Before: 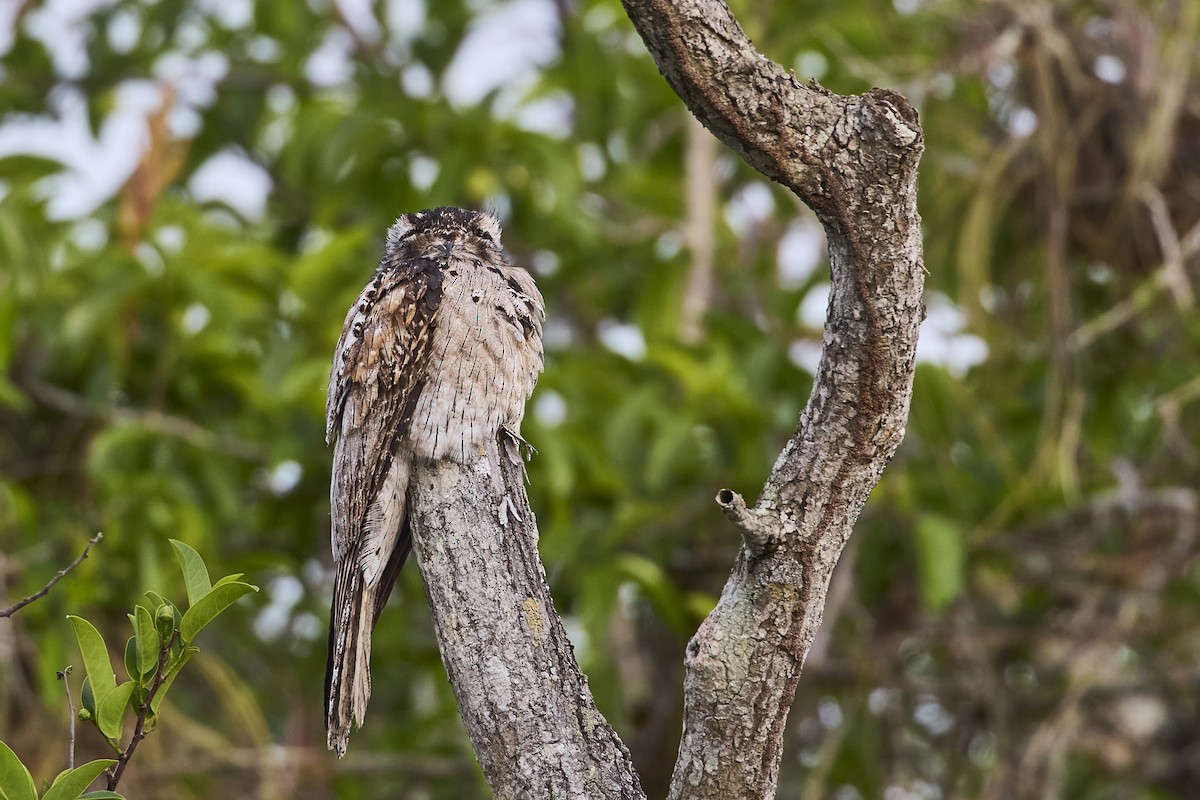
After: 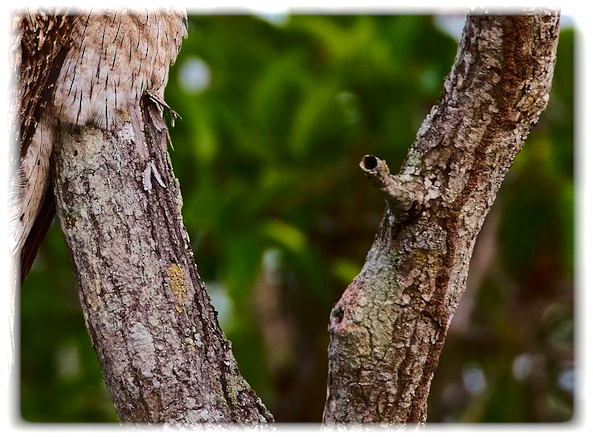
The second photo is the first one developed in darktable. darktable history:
crop: left 29.672%, top 41.786%, right 20.851%, bottom 3.487%
vignetting: fall-off start 93%, fall-off radius 5%, brightness 1, saturation -0.49, automatic ratio true, width/height ratio 1.332, shape 0.04, unbound false
contrast brightness saturation: brightness -0.25, saturation 0.2
bloom: size 16%, threshold 98%, strength 20%
velvia: on, module defaults
